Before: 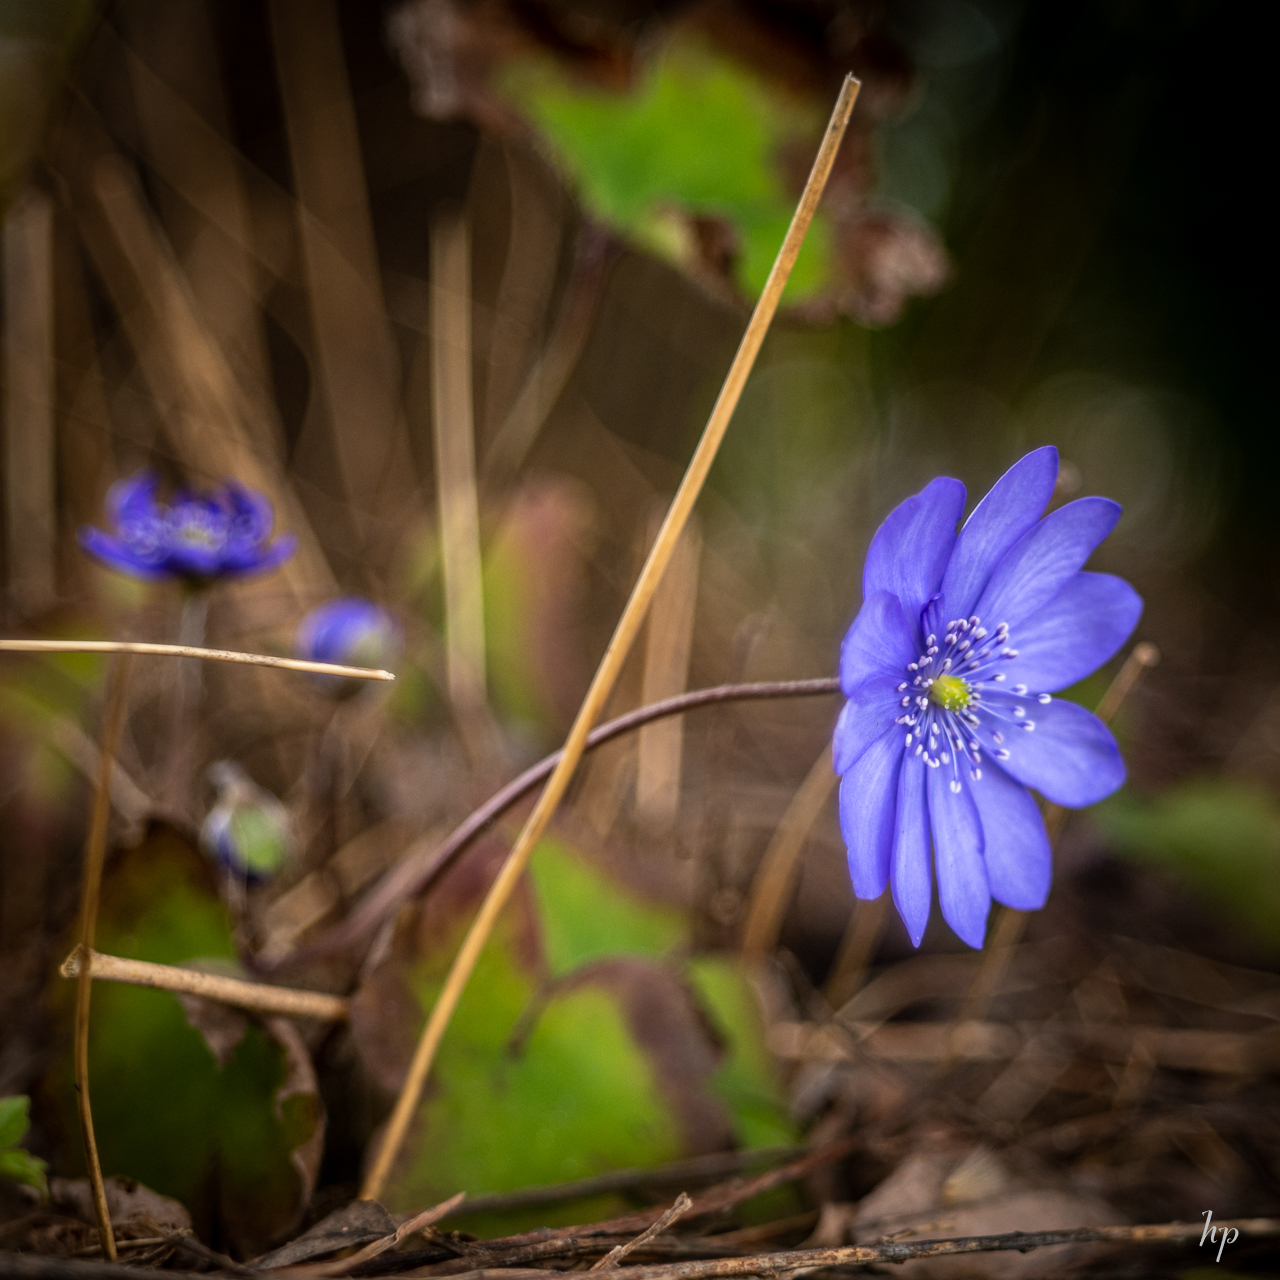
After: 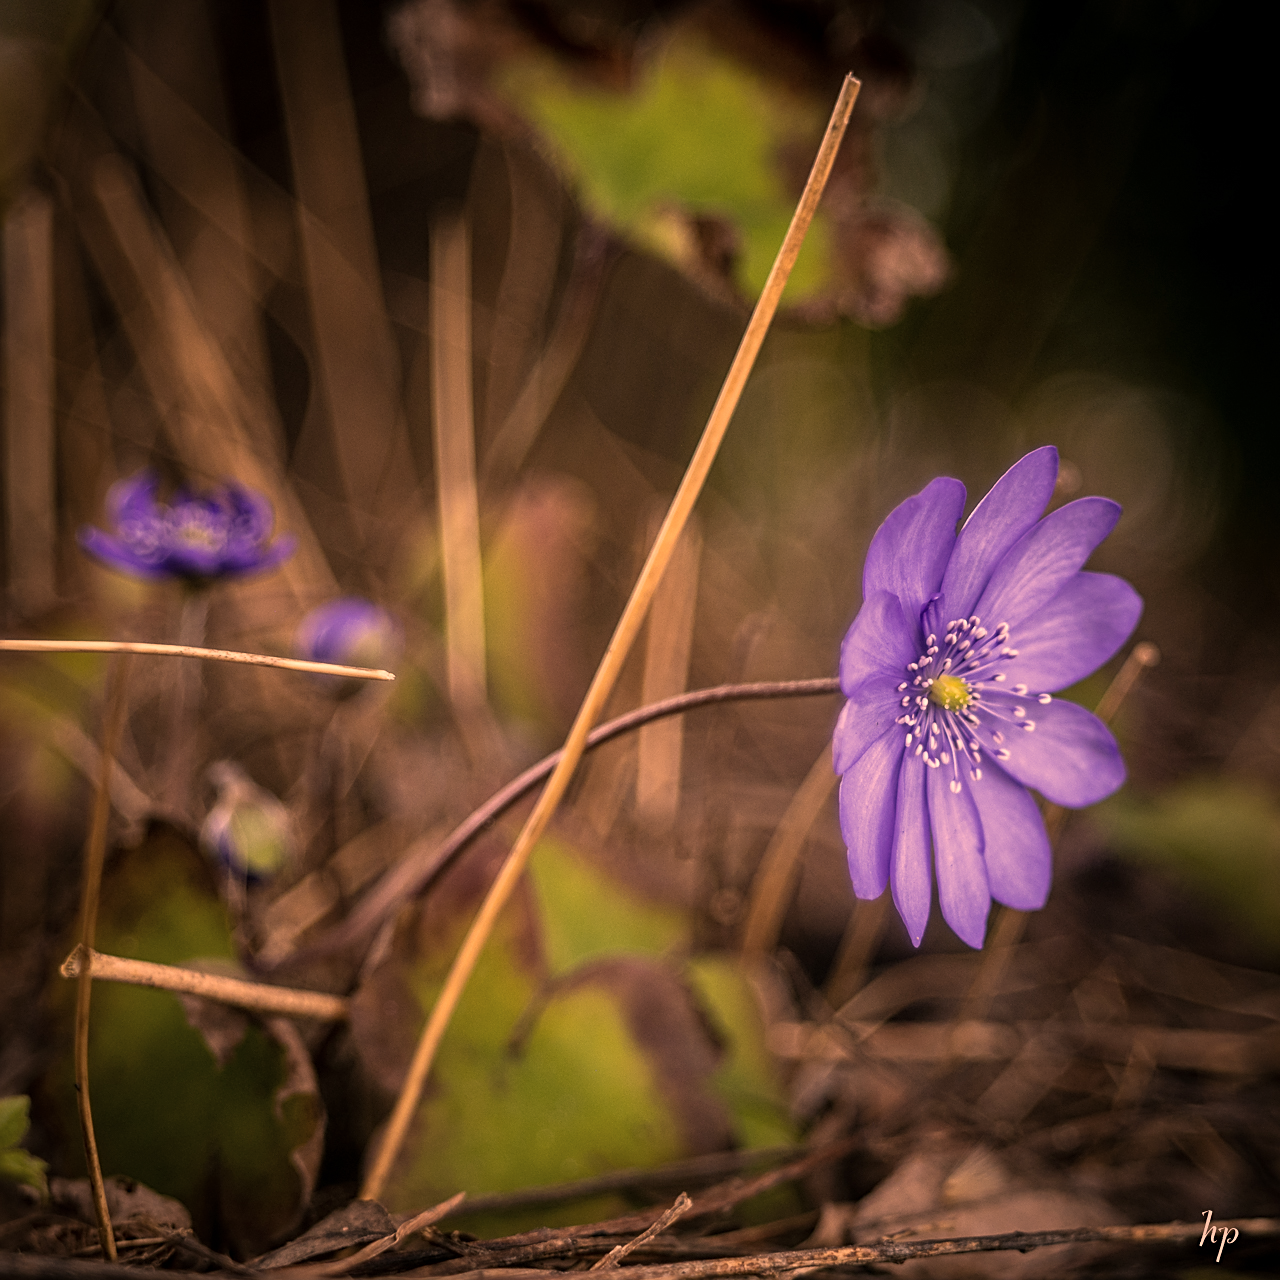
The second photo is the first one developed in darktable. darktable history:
sharpen: on, module defaults
color correction: highlights a* 39.22, highlights b* 39.85, saturation 0.69
